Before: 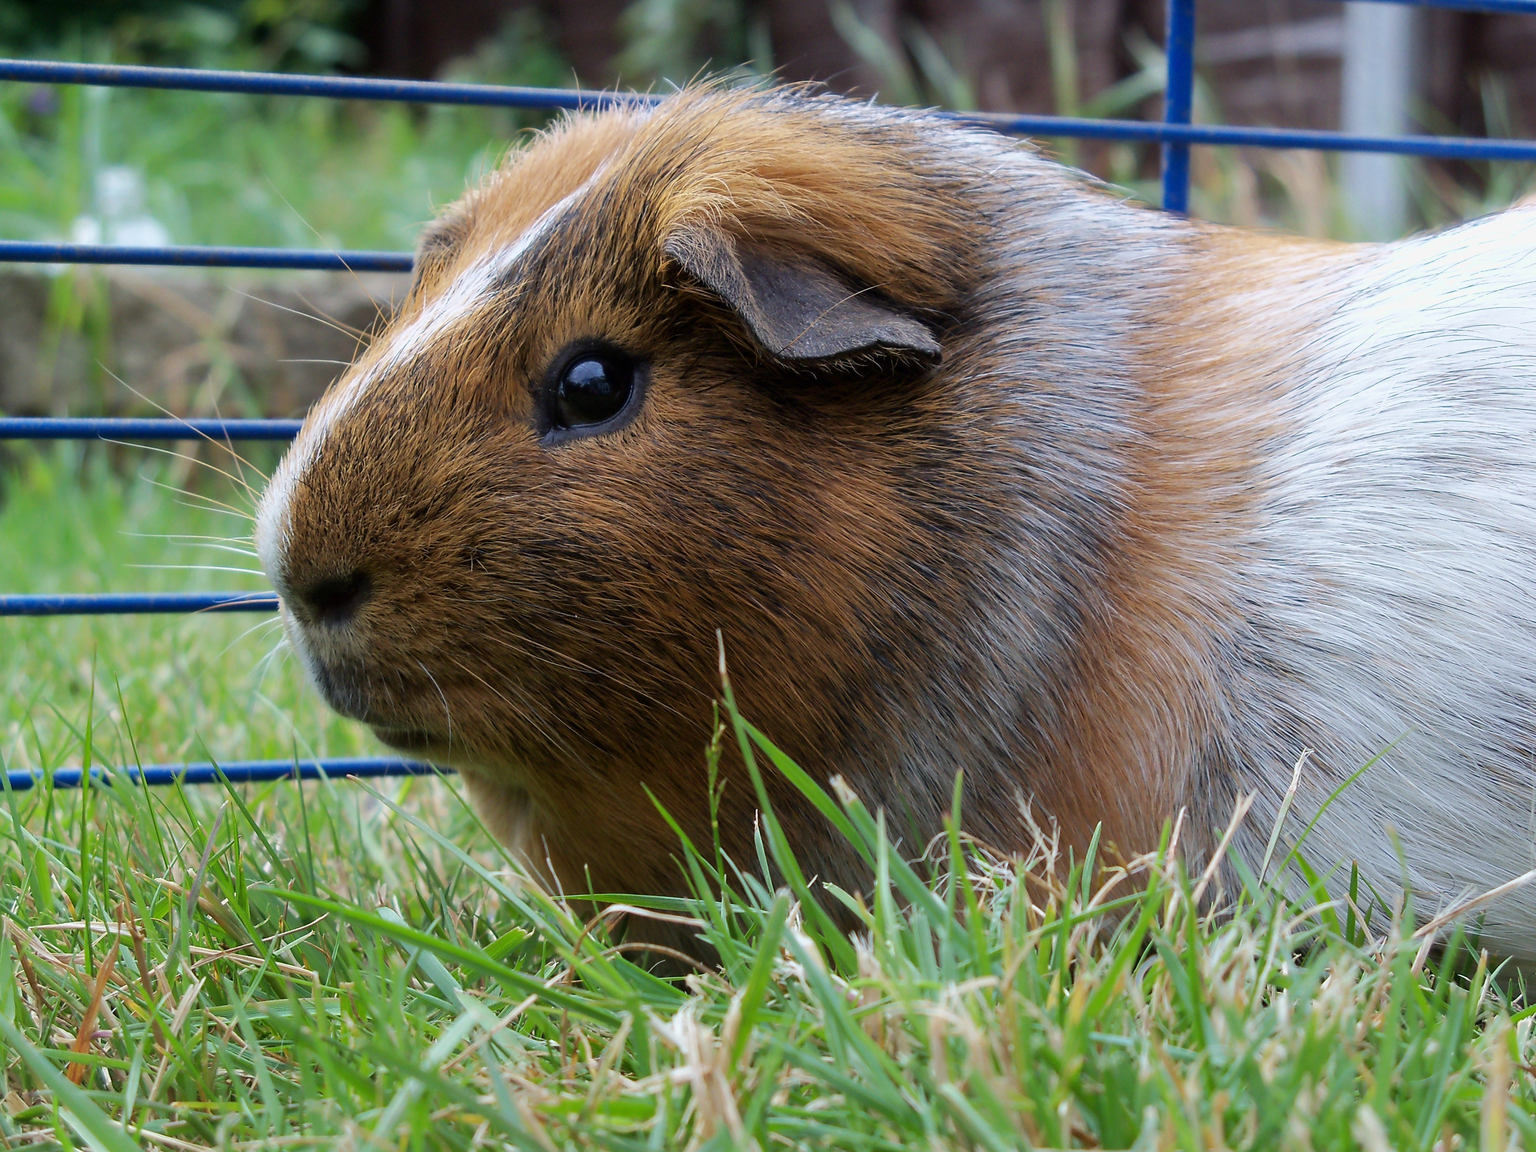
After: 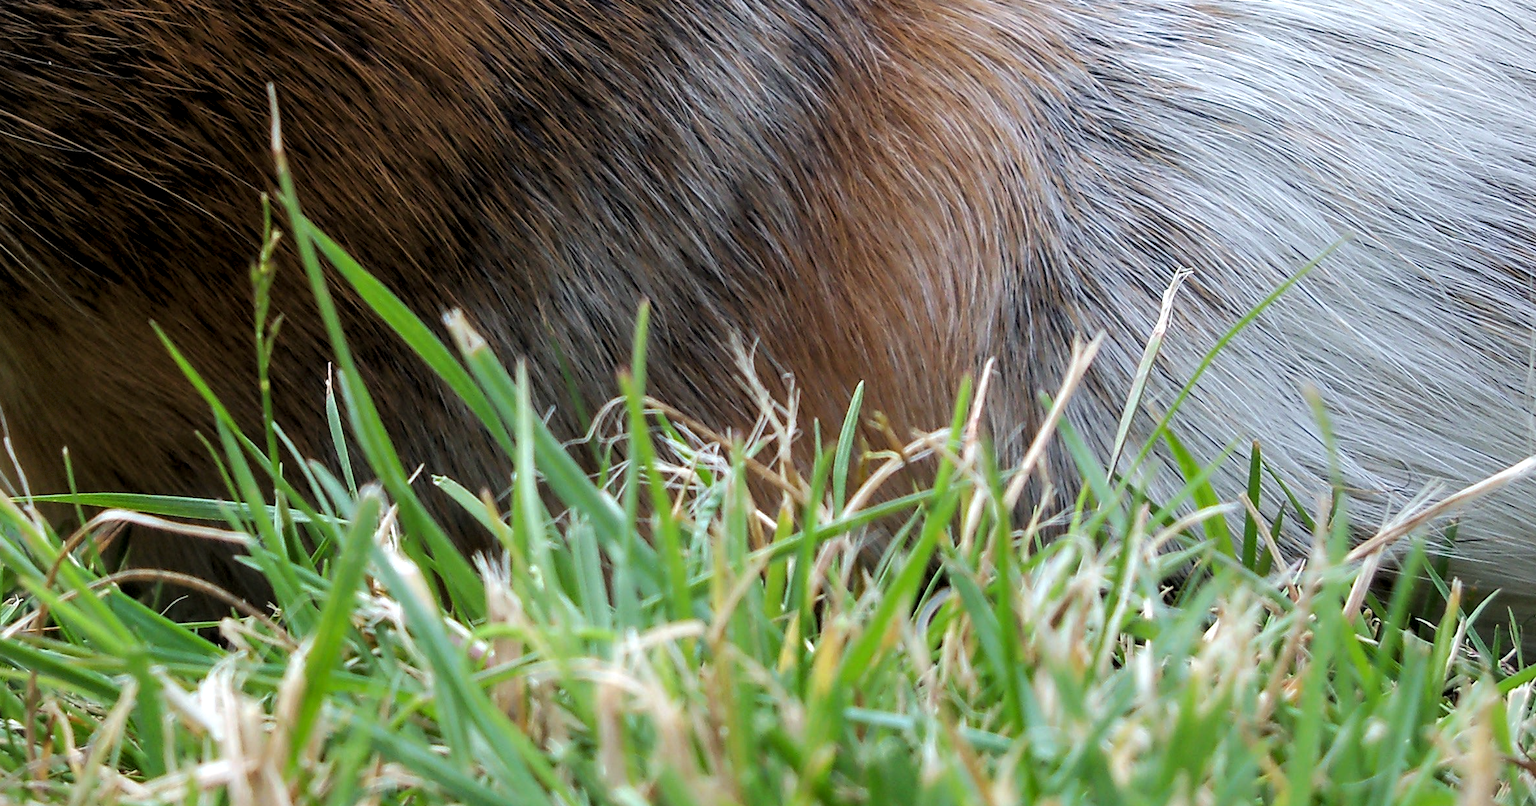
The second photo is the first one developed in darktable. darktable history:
crop and rotate: left 35.419%, top 49.972%, bottom 4.84%
vignetting: fall-off start 91.57%, brightness -0.418, saturation -0.304, dithering 8-bit output, unbound false
local contrast: on, module defaults
levels: levels [0.062, 0.494, 0.925]
